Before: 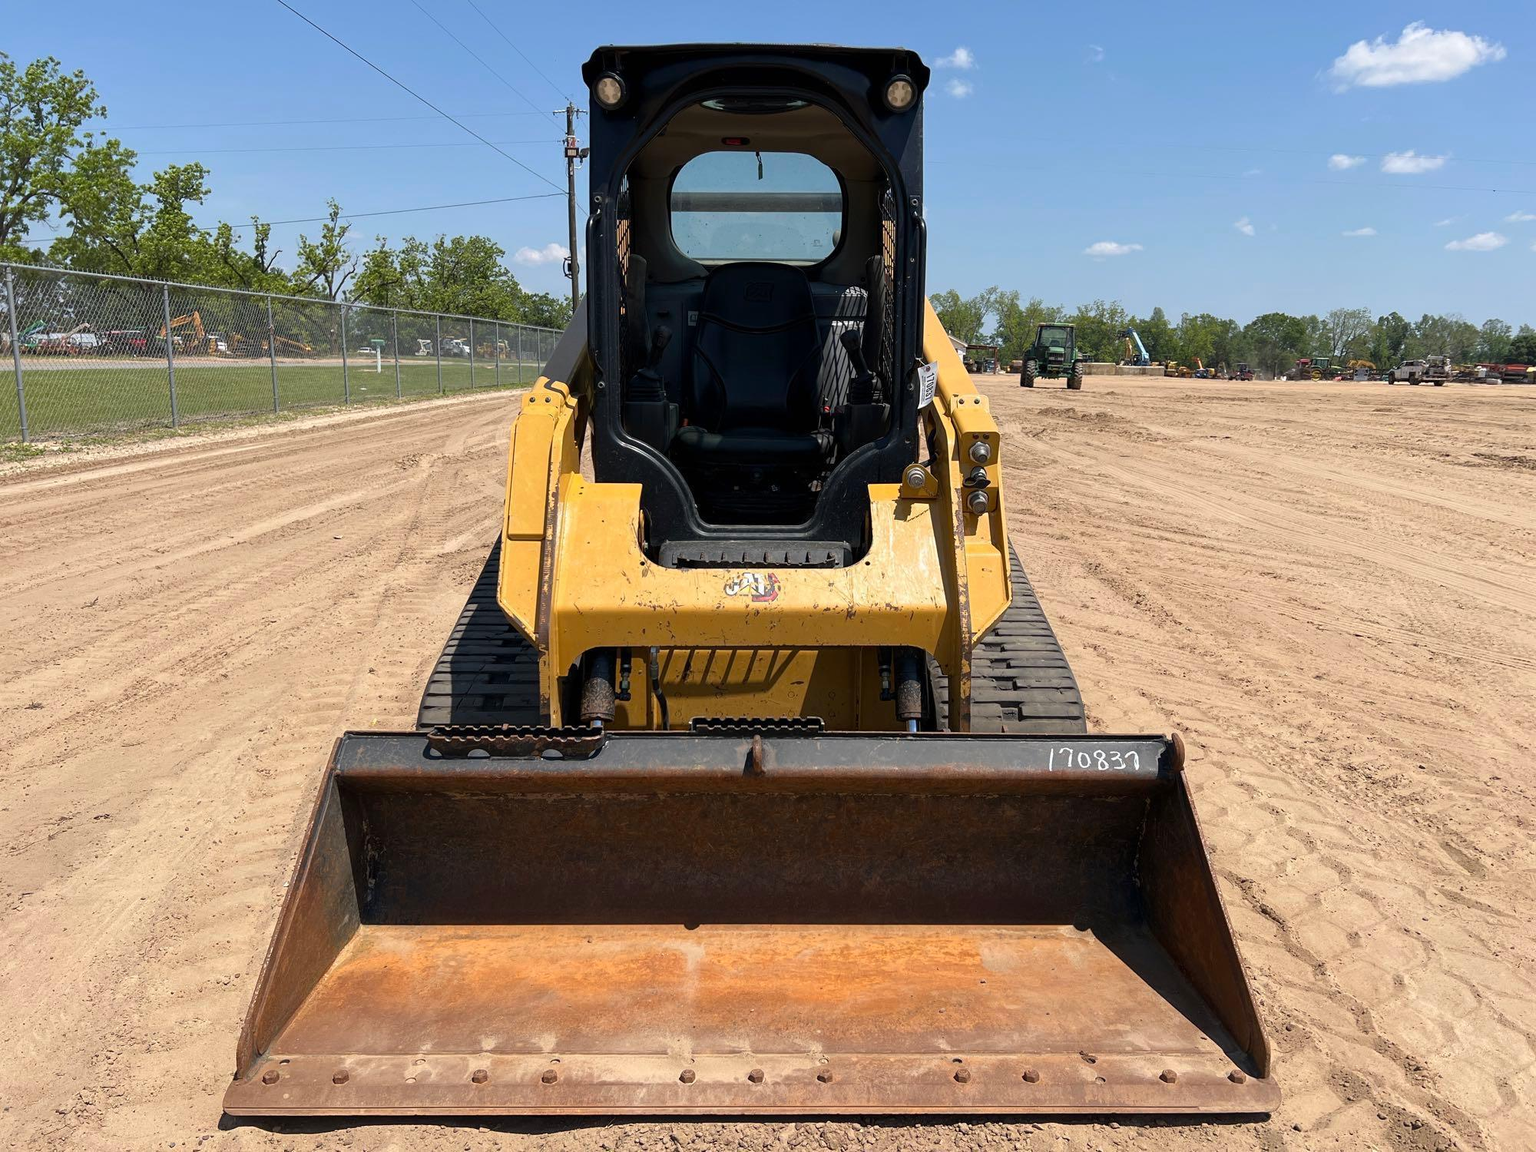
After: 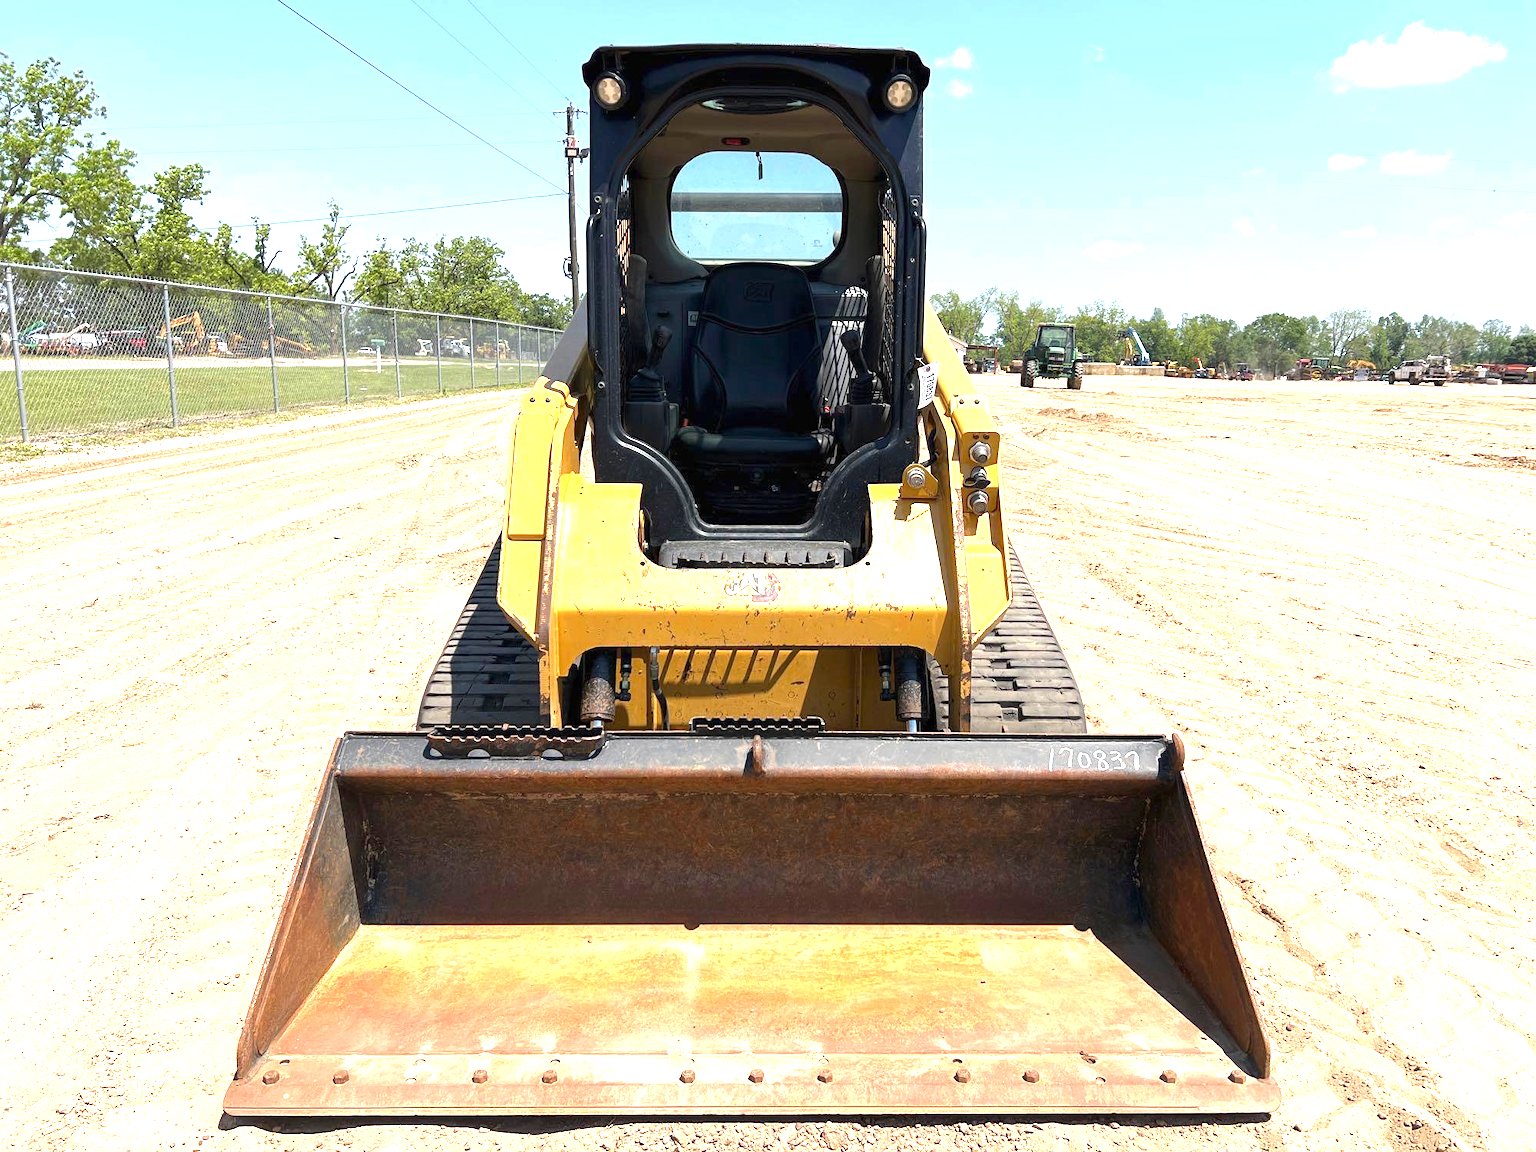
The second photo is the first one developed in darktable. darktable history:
exposure: black level correction 0, exposure 1.51 EV, compensate highlight preservation false
